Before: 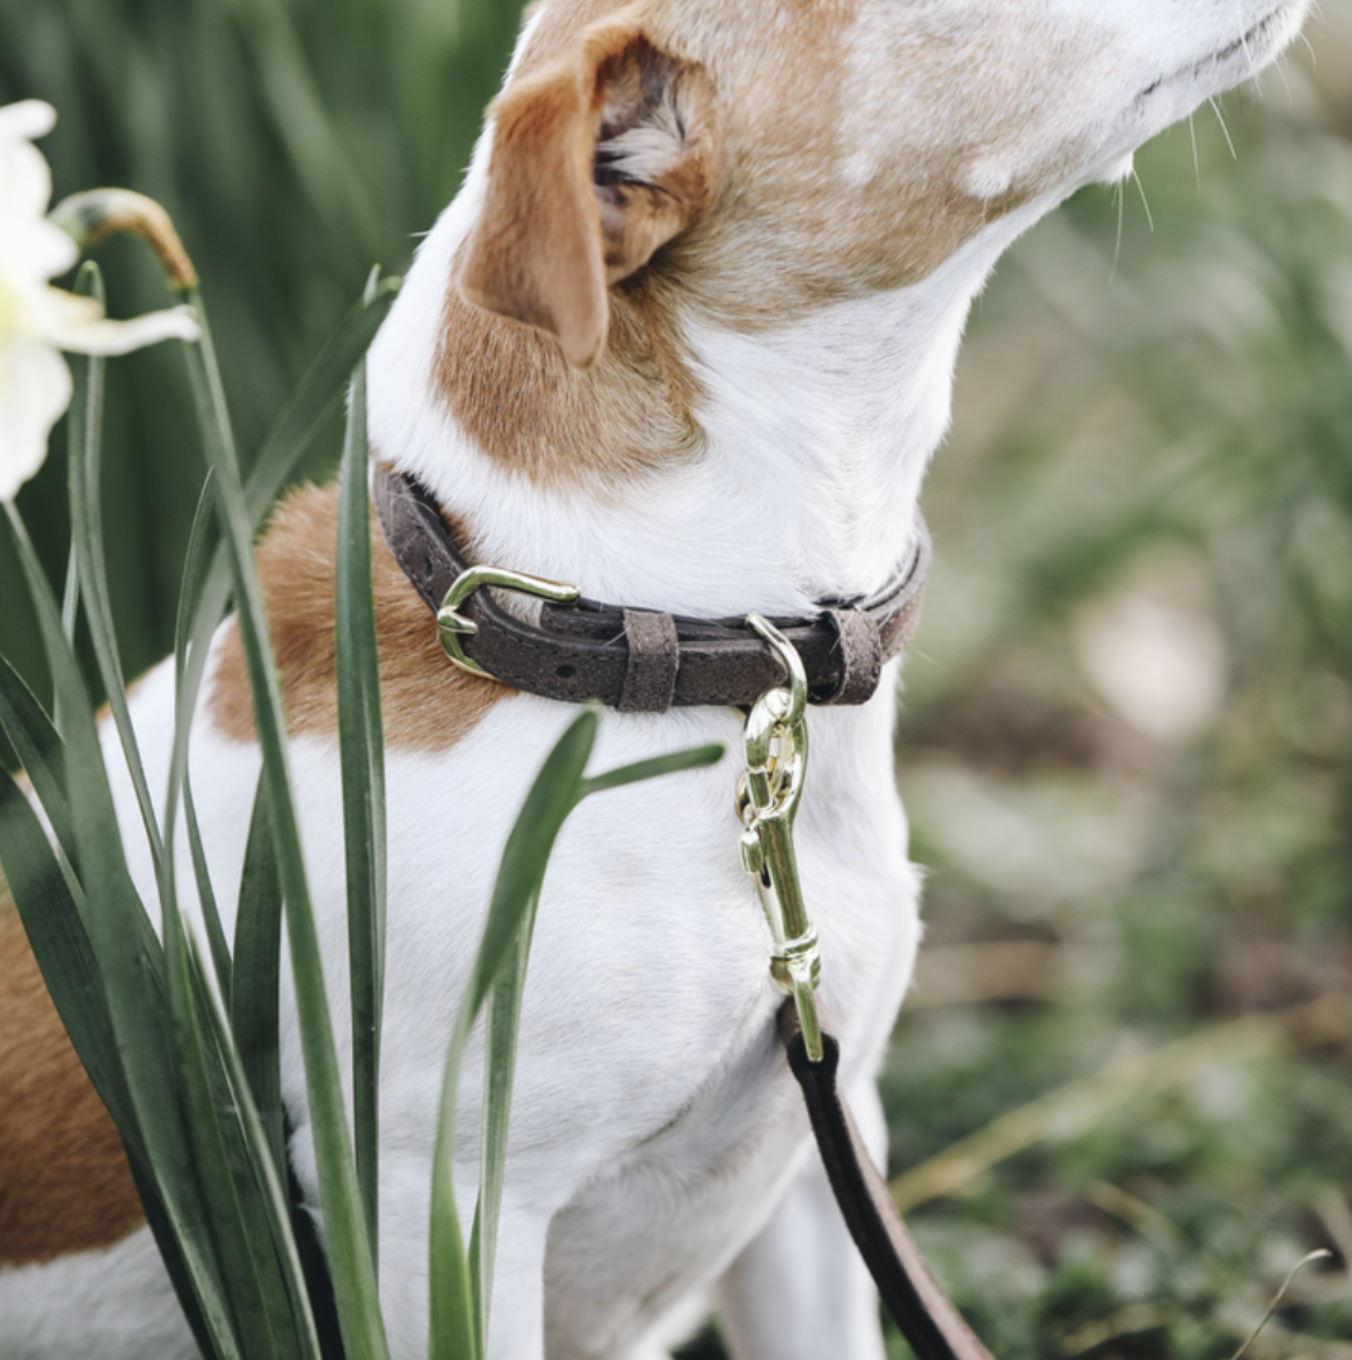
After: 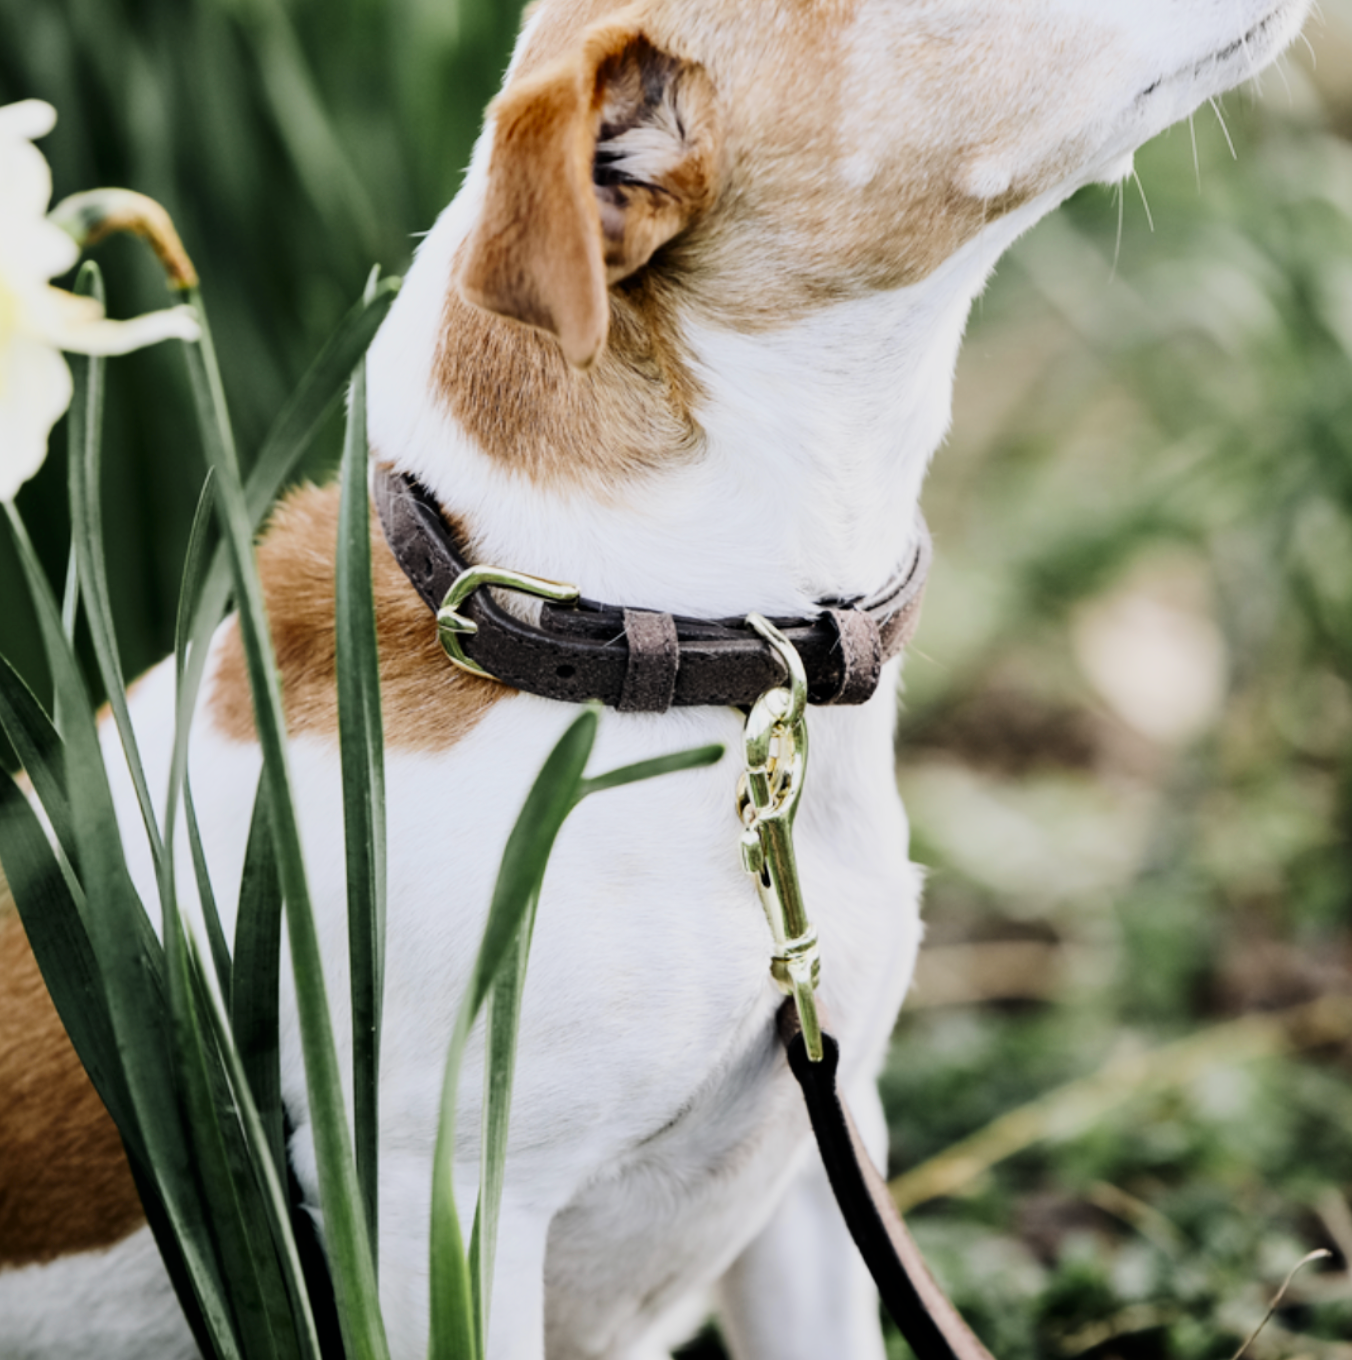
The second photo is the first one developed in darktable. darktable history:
contrast brightness saturation: contrast 0.22
filmic rgb: black relative exposure -7.6 EV, white relative exposure 4.64 EV, threshold 3 EV, target black luminance 0%, hardness 3.55, latitude 50.51%, contrast 1.033, highlights saturation mix 10%, shadows ↔ highlights balance -0.198%, color science v4 (2020), enable highlight reconstruction true
